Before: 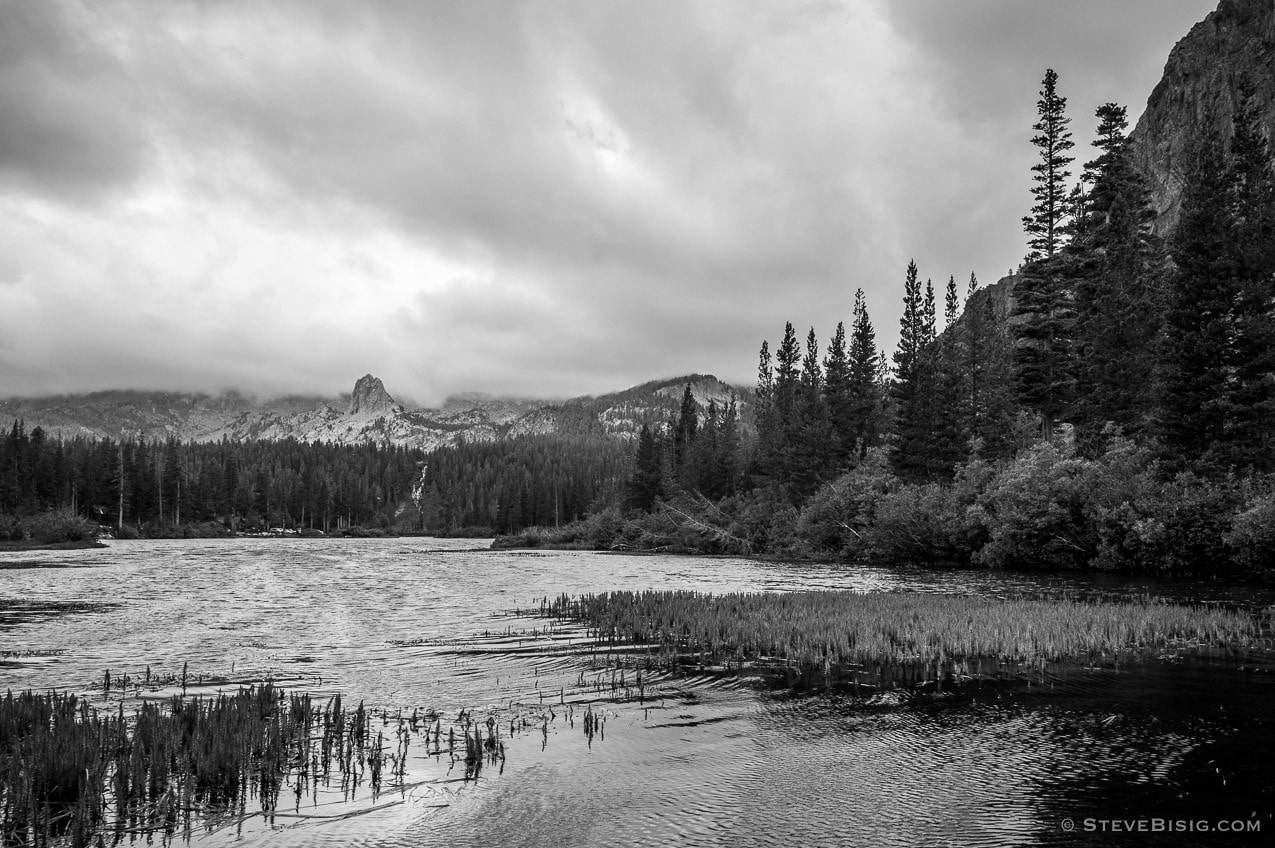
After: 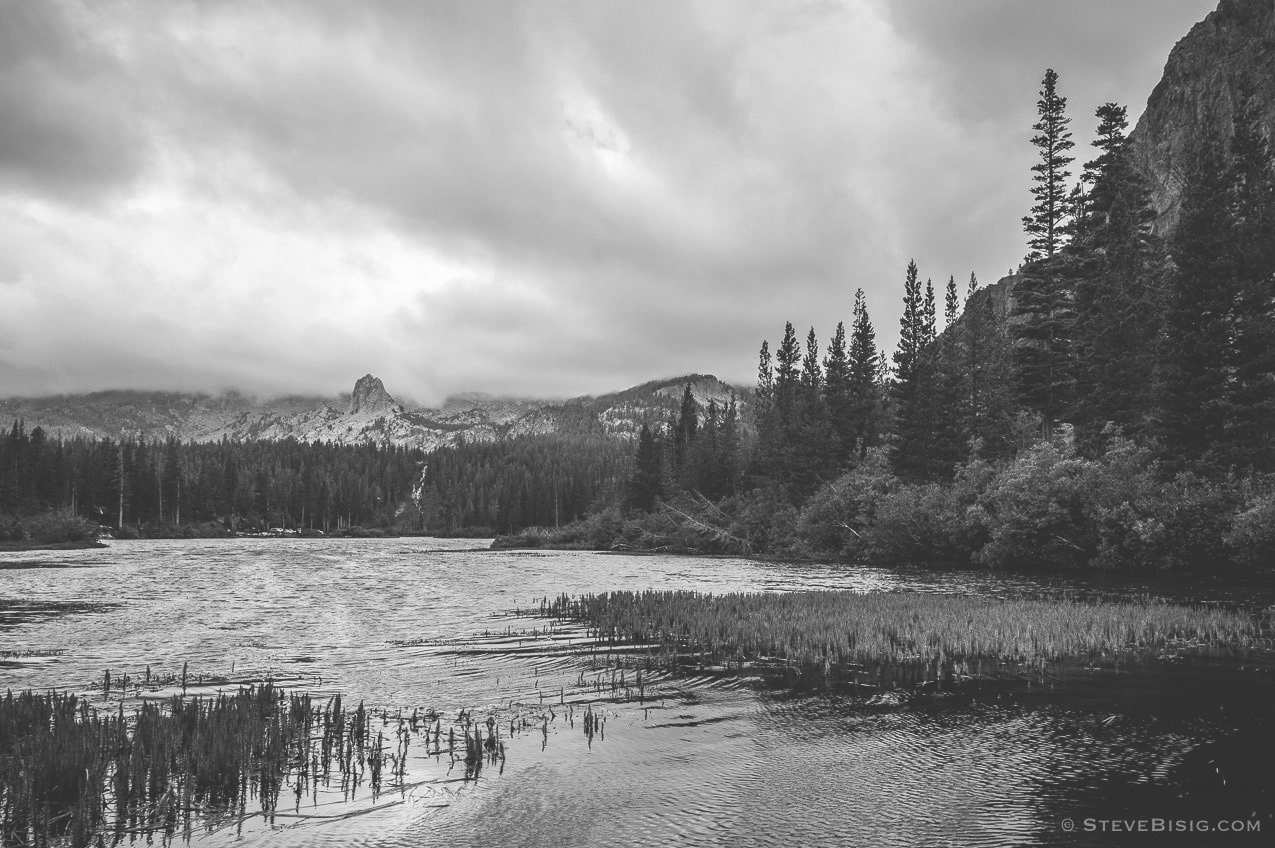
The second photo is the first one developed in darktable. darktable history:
exposure: black level correction -0.031, compensate highlight preservation false
